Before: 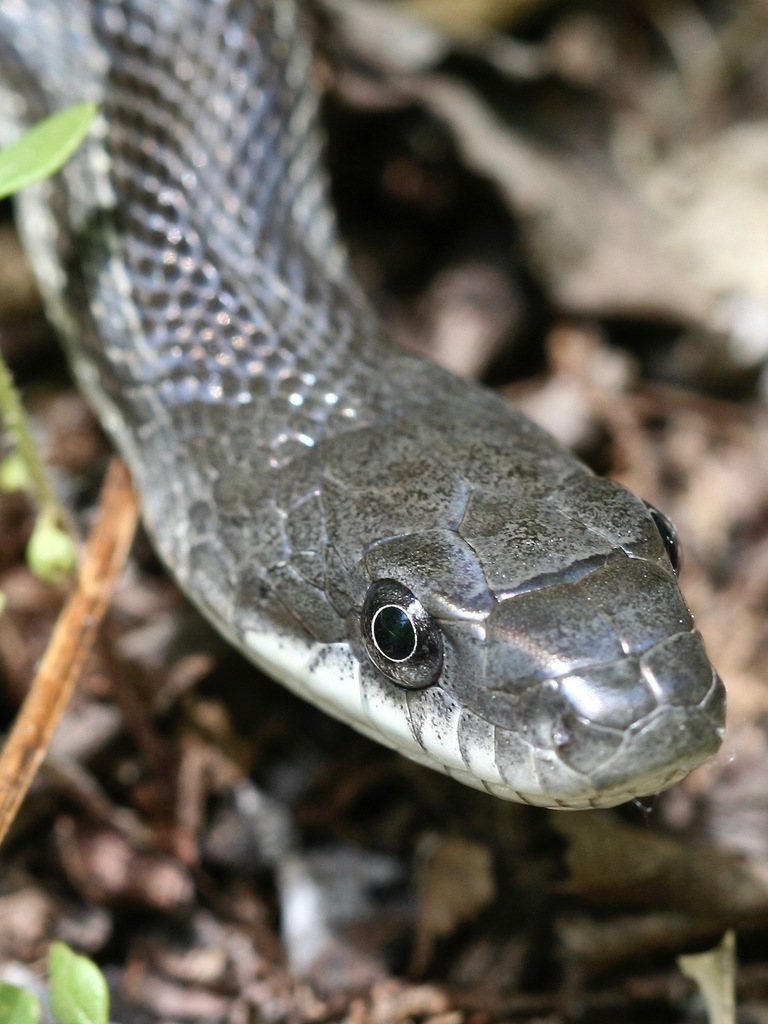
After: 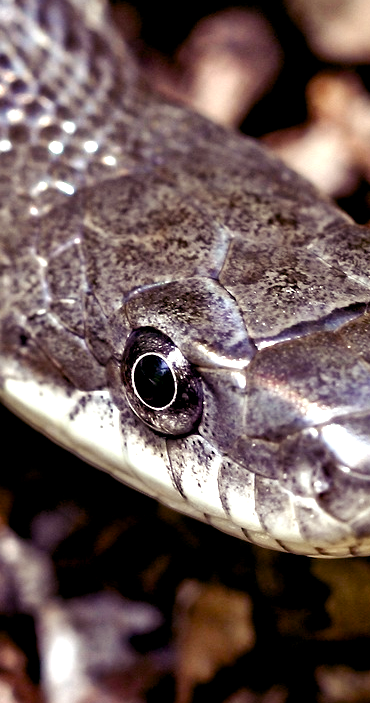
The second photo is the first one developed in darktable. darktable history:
crop: left 31.379%, top 24.658%, right 20.326%, bottom 6.628%
exposure: exposure -0.151 EV, compensate highlight preservation false
white balance: red 1.009, blue 1.027
contrast equalizer: y [[0.511, 0.558, 0.631, 0.632, 0.559, 0.512], [0.5 ×6], [0.507, 0.559, 0.627, 0.644, 0.647, 0.647], [0 ×6], [0 ×6]]
color balance rgb: shadows lift › luminance -21.66%, shadows lift › chroma 8.98%, shadows lift › hue 283.37°, power › chroma 1.55%, power › hue 25.59°, highlights gain › luminance 6.08%, highlights gain › chroma 2.55%, highlights gain › hue 90°, global offset › luminance -0.87%, perceptual saturation grading › global saturation 27.49%, perceptual saturation grading › highlights -28.39%, perceptual saturation grading › mid-tones 15.22%, perceptual saturation grading › shadows 33.98%, perceptual brilliance grading › highlights 10%, perceptual brilliance grading › mid-tones 5%
